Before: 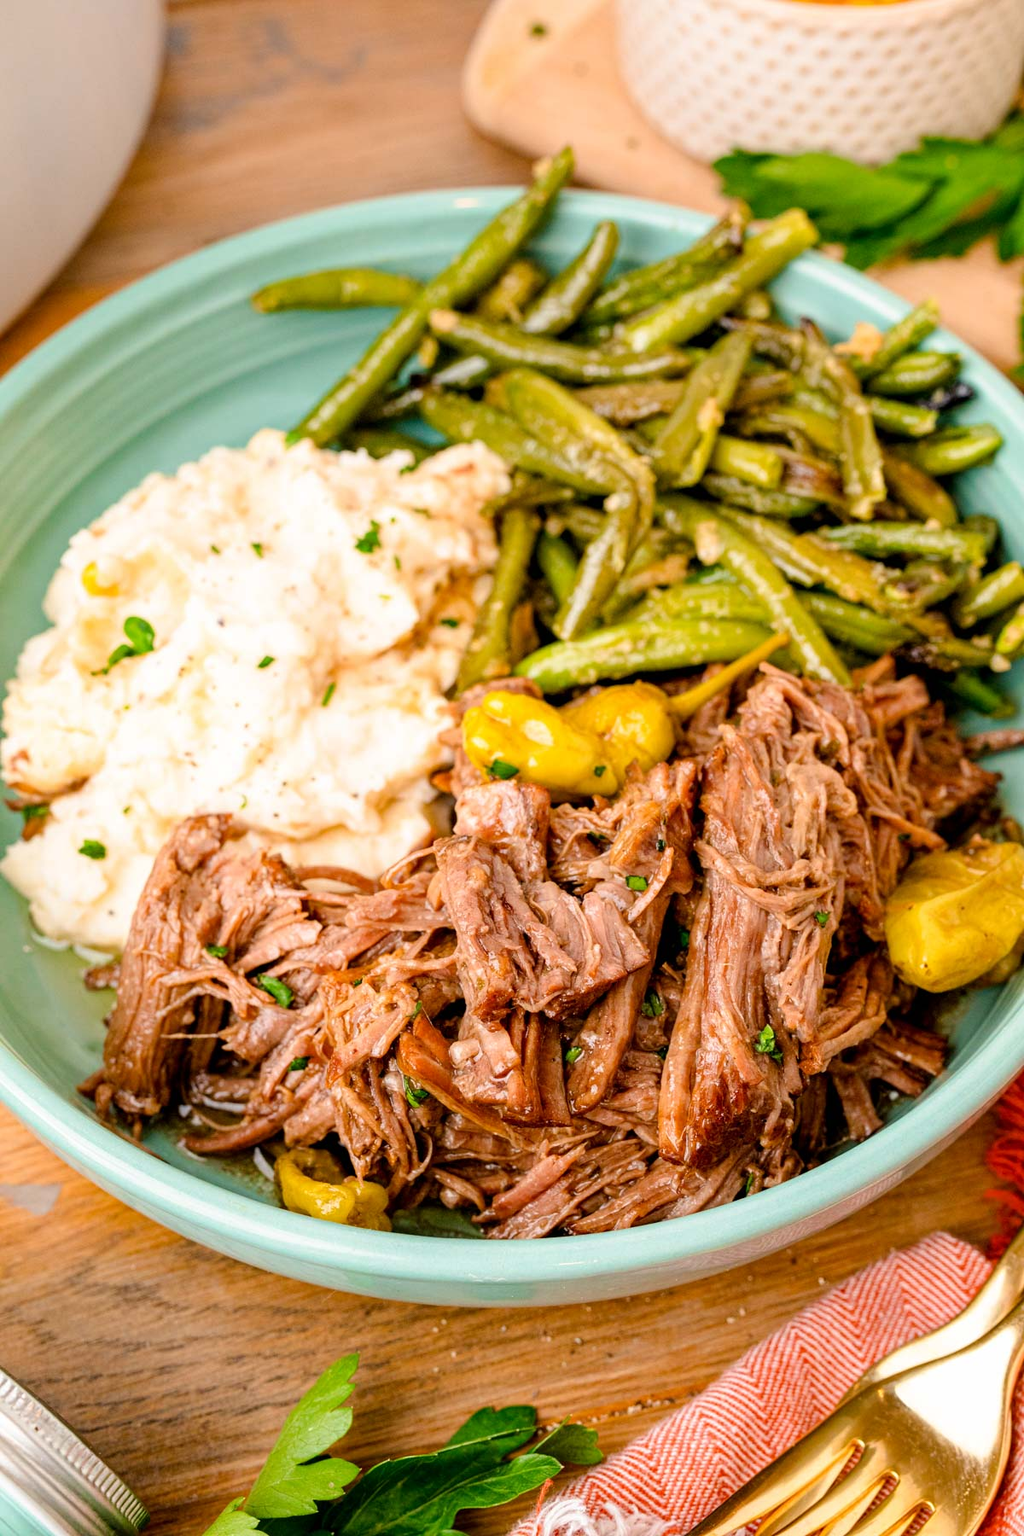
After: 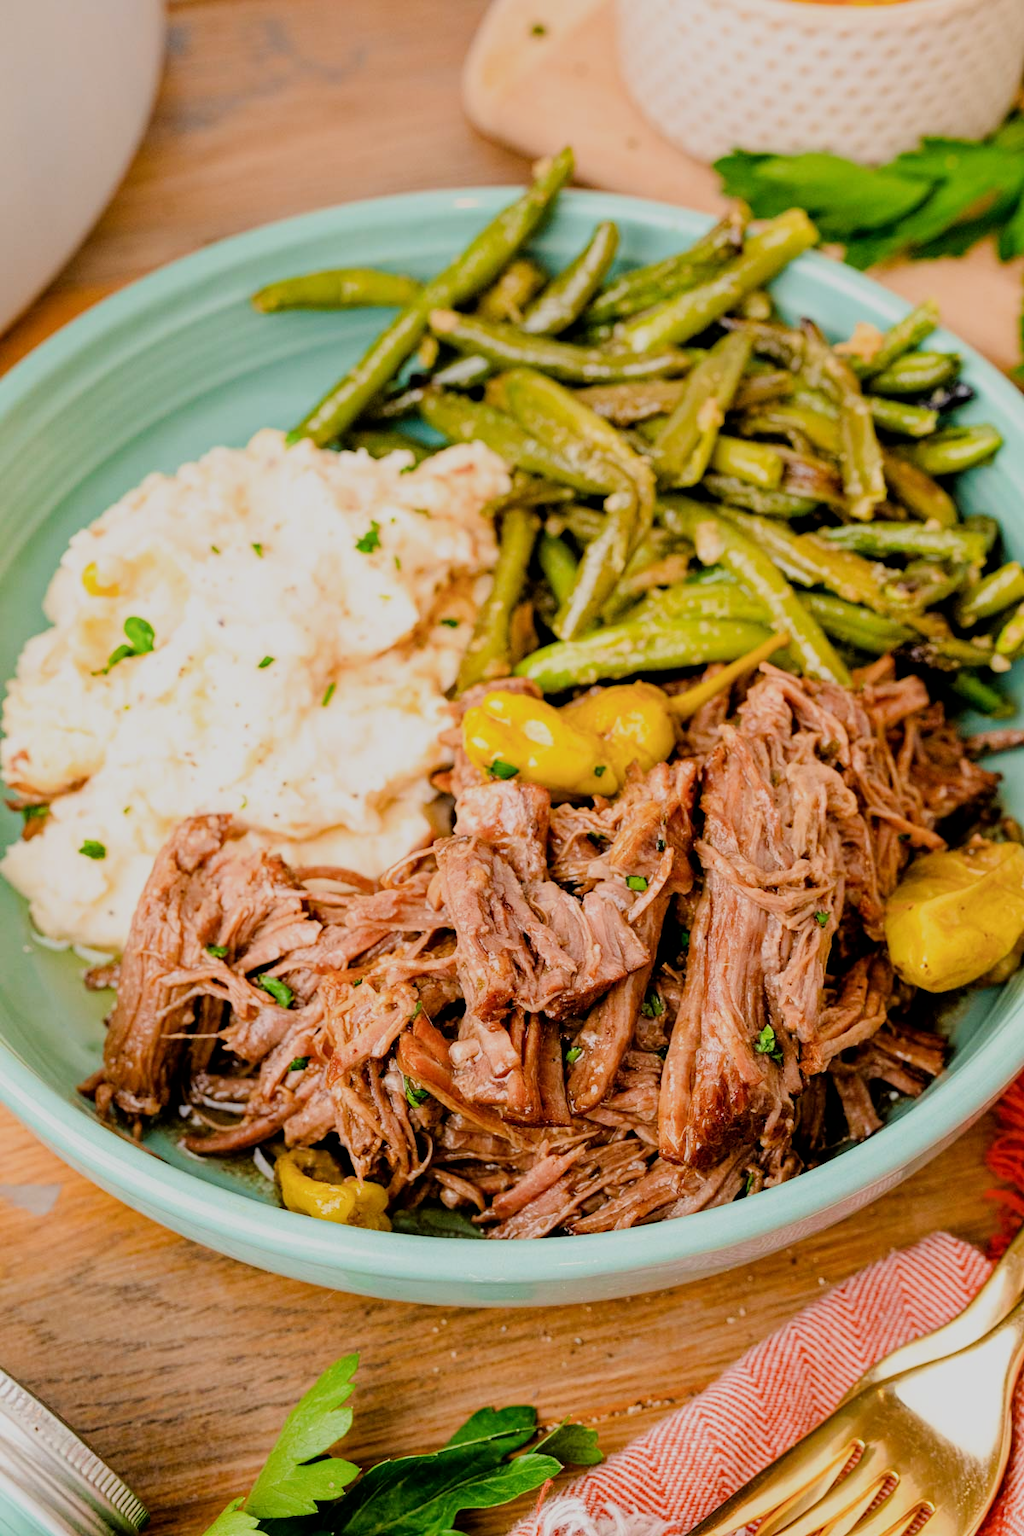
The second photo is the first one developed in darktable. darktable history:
filmic rgb: black relative exposure -7.8 EV, white relative exposure 4.31 EV, hardness 3.86
